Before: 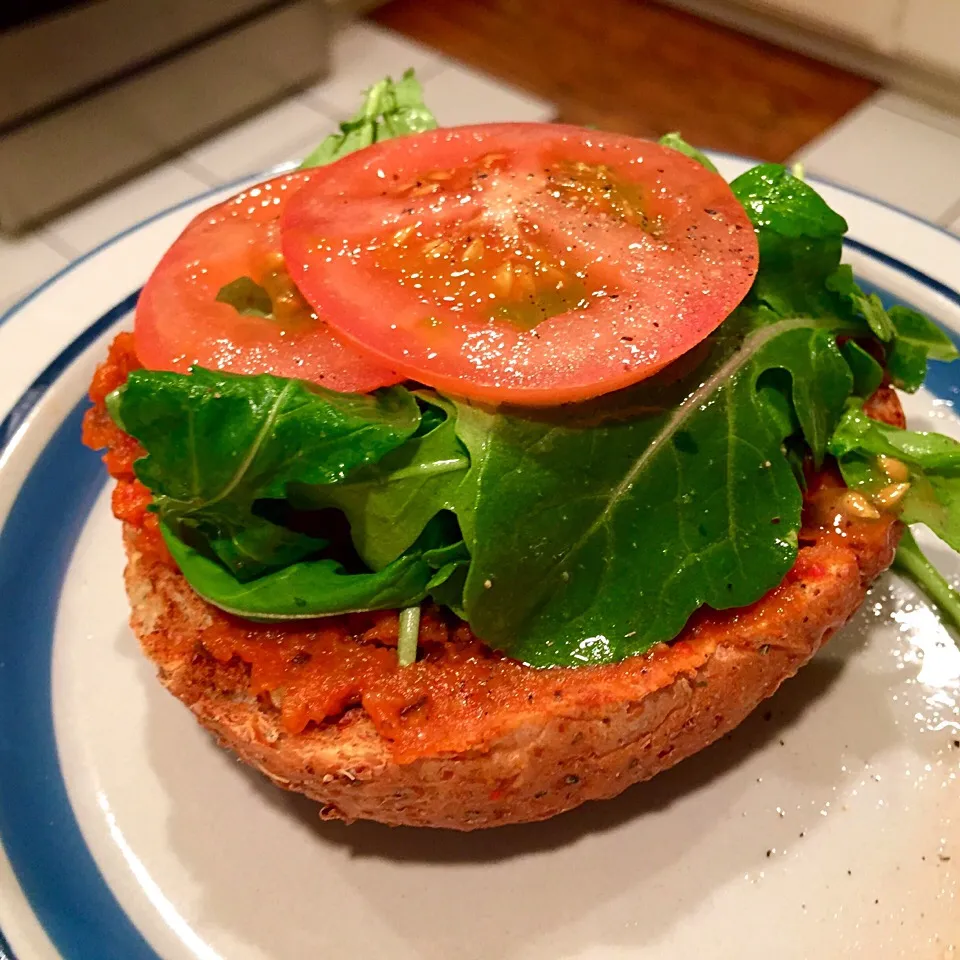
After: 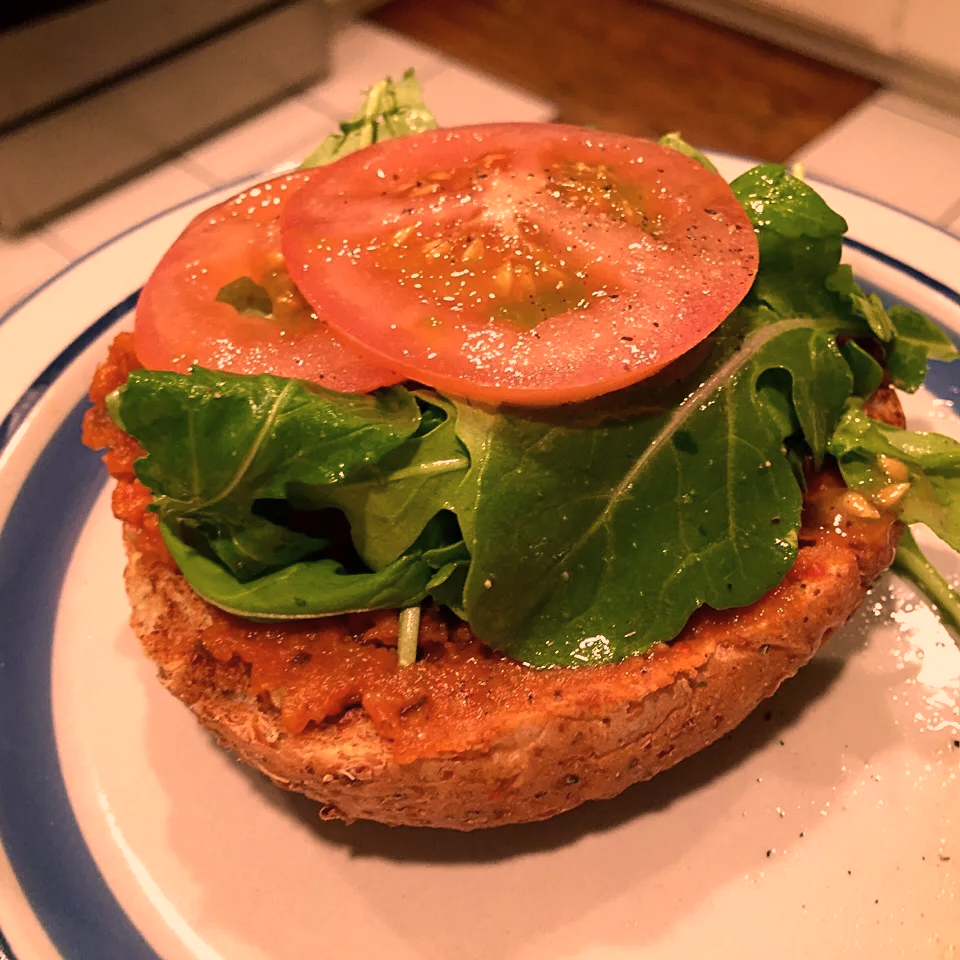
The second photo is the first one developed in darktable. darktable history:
white balance: emerald 1
color correction: highlights a* 40, highlights b* 40, saturation 0.69
